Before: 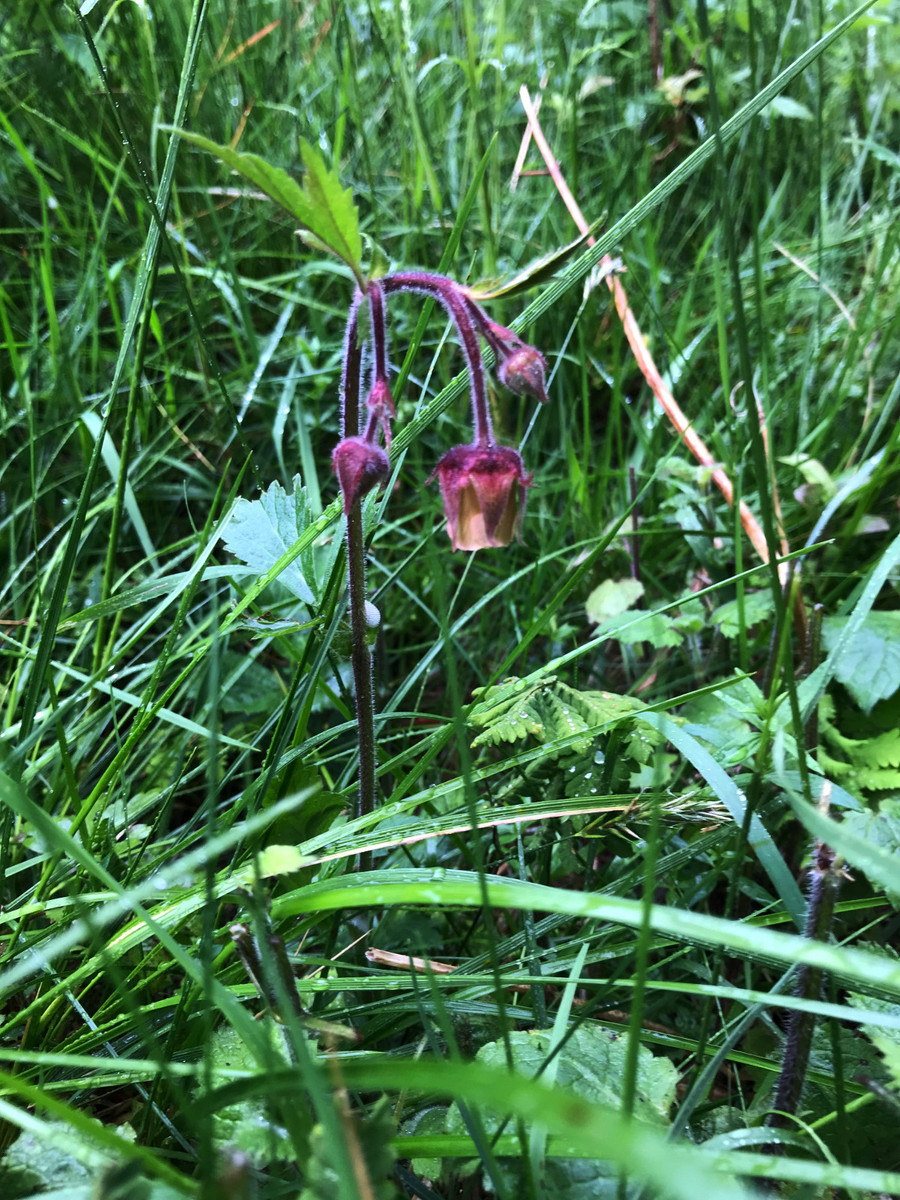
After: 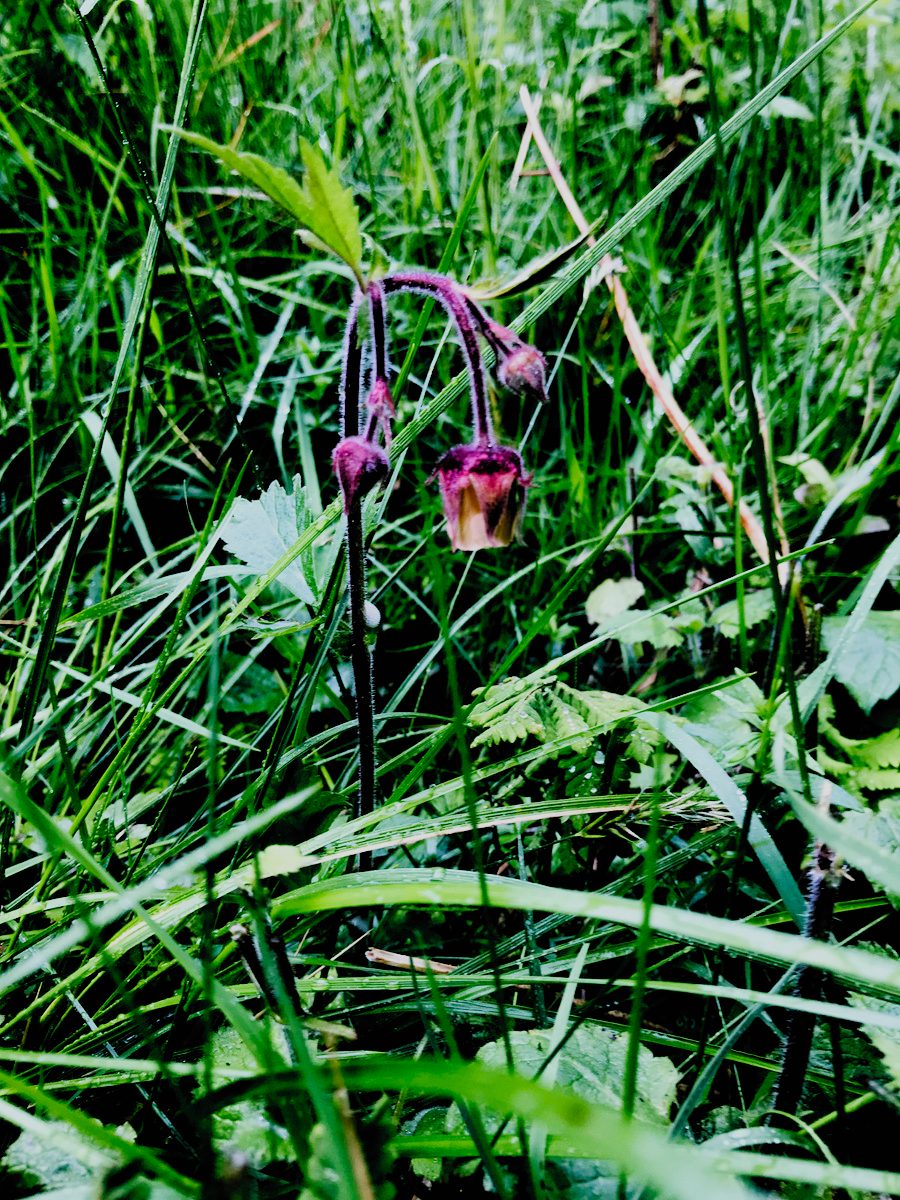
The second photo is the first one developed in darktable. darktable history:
filmic rgb: black relative exposure -2.85 EV, white relative exposure 4.56 EV, hardness 1.77, contrast 1.25, preserve chrominance no, color science v5 (2021)
levels: levels [0, 0.478, 1]
